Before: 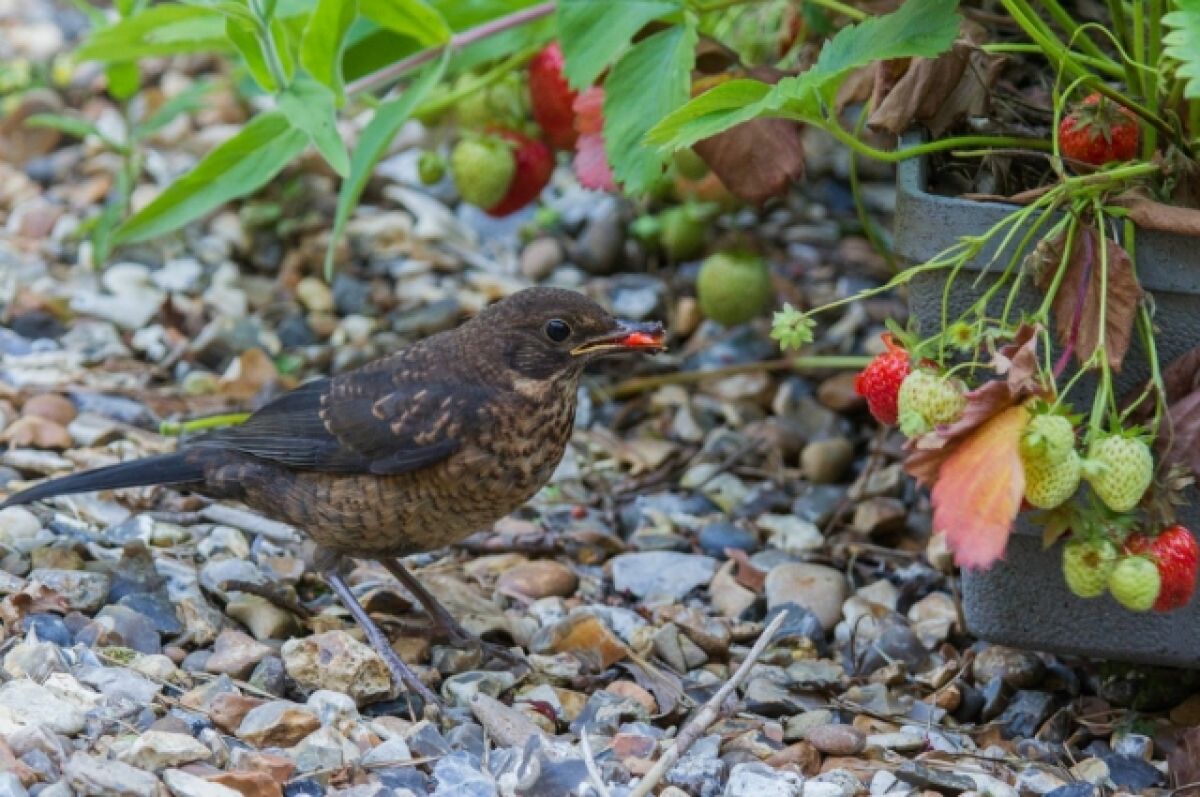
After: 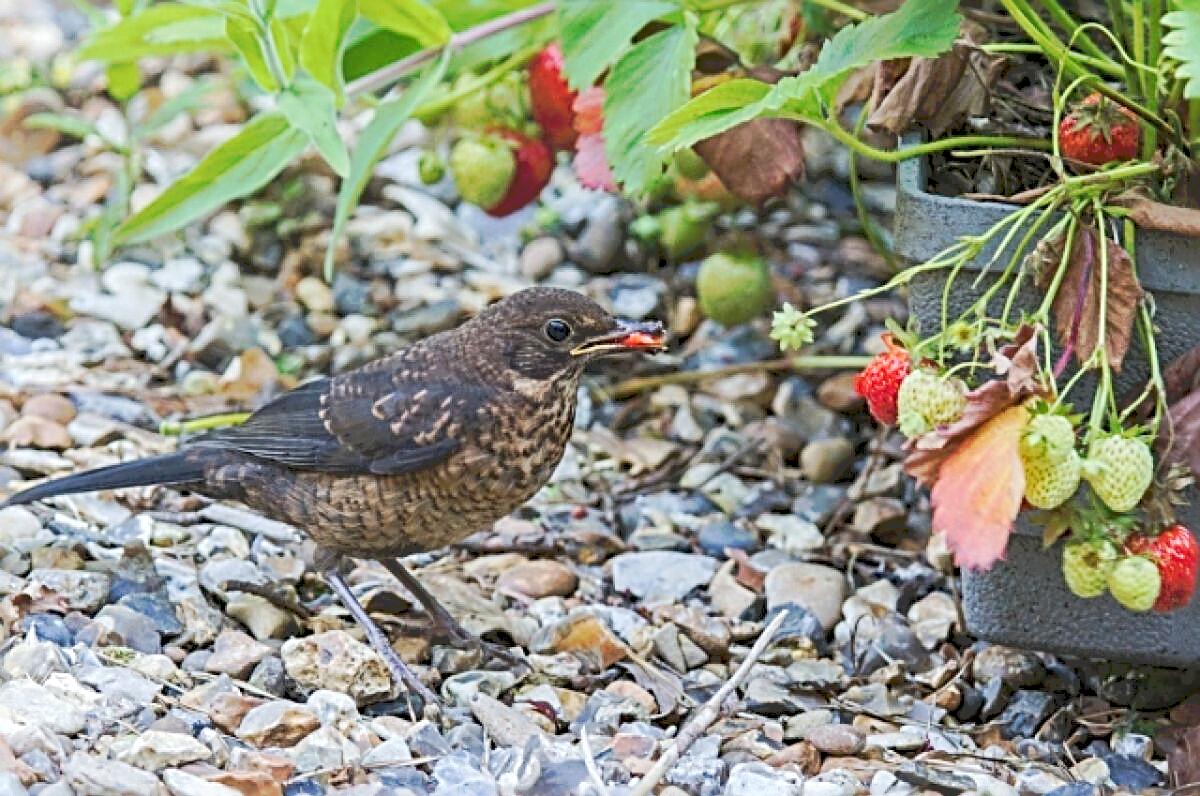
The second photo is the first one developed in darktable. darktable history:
tone curve: curves: ch0 [(0, 0) (0.003, 0.055) (0.011, 0.111) (0.025, 0.126) (0.044, 0.169) (0.069, 0.215) (0.1, 0.199) (0.136, 0.207) (0.177, 0.259) (0.224, 0.327) (0.277, 0.361) (0.335, 0.431) (0.399, 0.501) (0.468, 0.589) (0.543, 0.683) (0.623, 0.73) (0.709, 0.796) (0.801, 0.863) (0.898, 0.921) (1, 1)], preserve colors none
shadows and highlights: shadows 62.66, white point adjustment 0.37, highlights -34.44, compress 83.82%
crop: bottom 0.071%
sharpen: radius 3.69, amount 0.928
exposure: exposure 0.217 EV, compensate highlight preservation false
